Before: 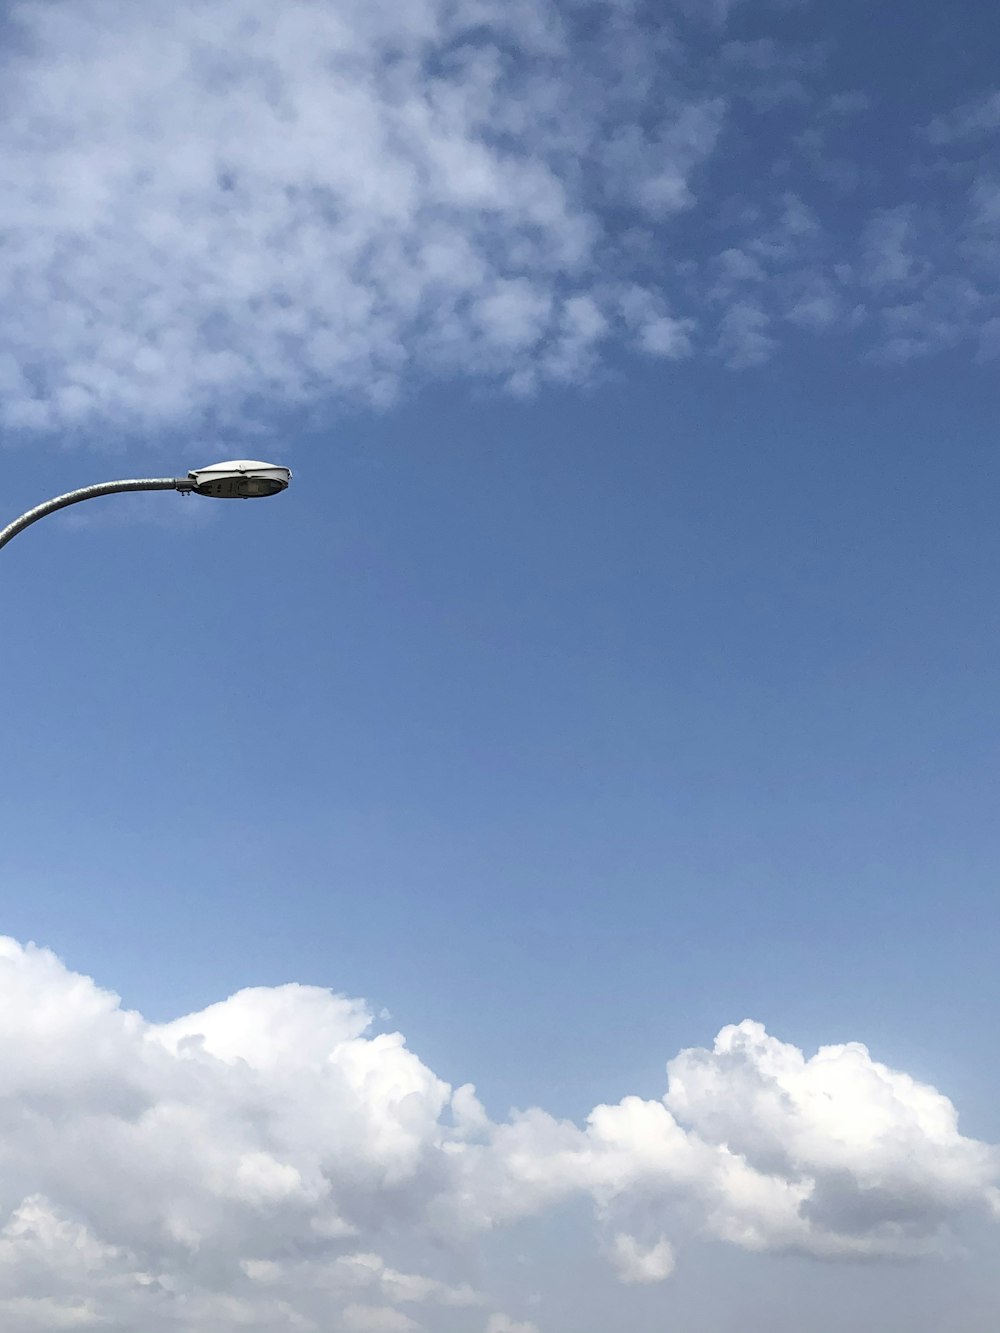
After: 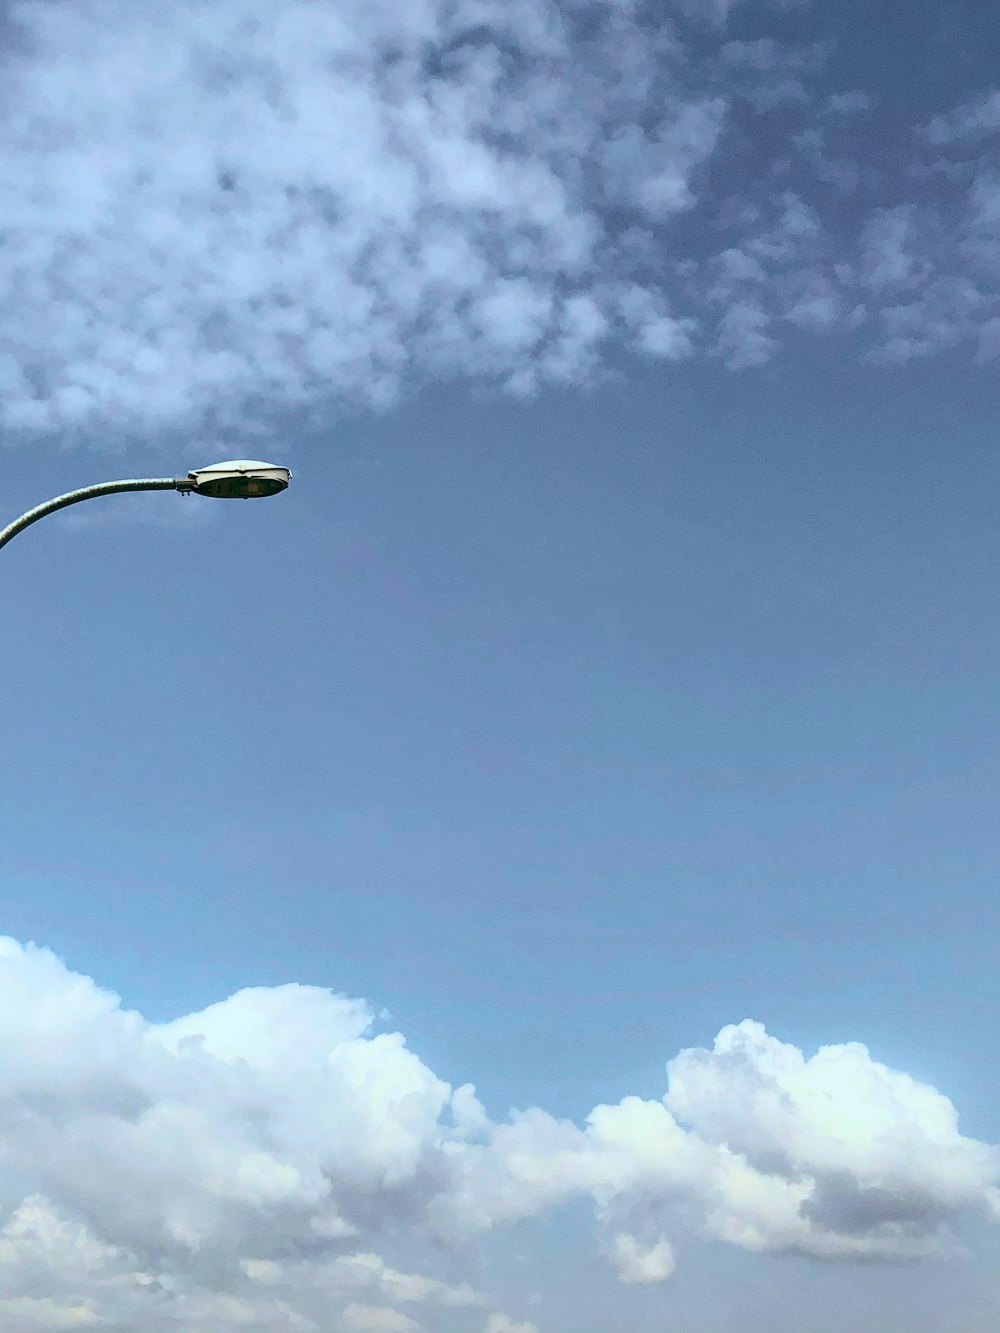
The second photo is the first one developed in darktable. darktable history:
color balance rgb: perceptual saturation grading › global saturation 25%, global vibrance 20%
shadows and highlights: soften with gaussian
tone curve: curves: ch0 [(0, 0) (0.114, 0.083) (0.291, 0.3) (0.447, 0.535) (0.602, 0.712) (0.772, 0.864) (0.999, 0.978)]; ch1 [(0, 0) (0.389, 0.352) (0.458, 0.433) (0.486, 0.474) (0.509, 0.505) (0.535, 0.541) (0.555, 0.557) (0.677, 0.724) (1, 1)]; ch2 [(0, 0) (0.369, 0.388) (0.449, 0.431) (0.501, 0.5) (0.528, 0.552) (0.561, 0.596) (0.697, 0.721) (1, 1)], color space Lab, independent channels, preserve colors none
color balance: lift [1, 0.994, 1.002, 1.006], gamma [0.957, 1.081, 1.016, 0.919], gain [0.97, 0.972, 1.01, 1.028], input saturation 91.06%, output saturation 79.8%
